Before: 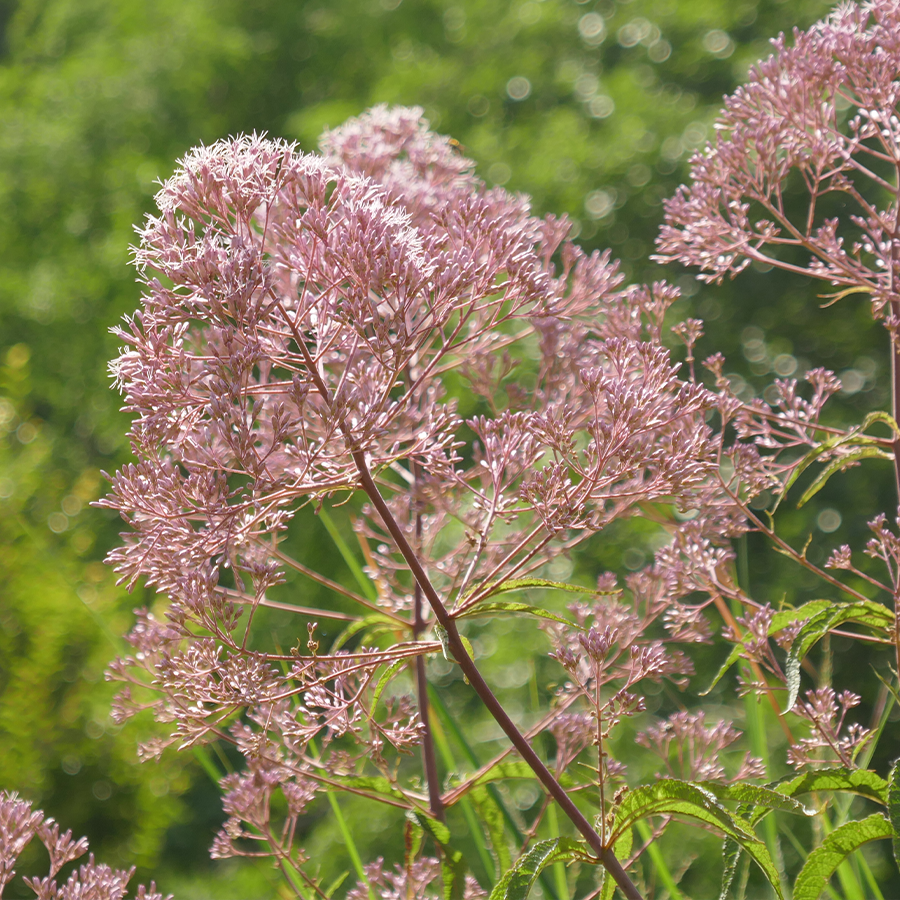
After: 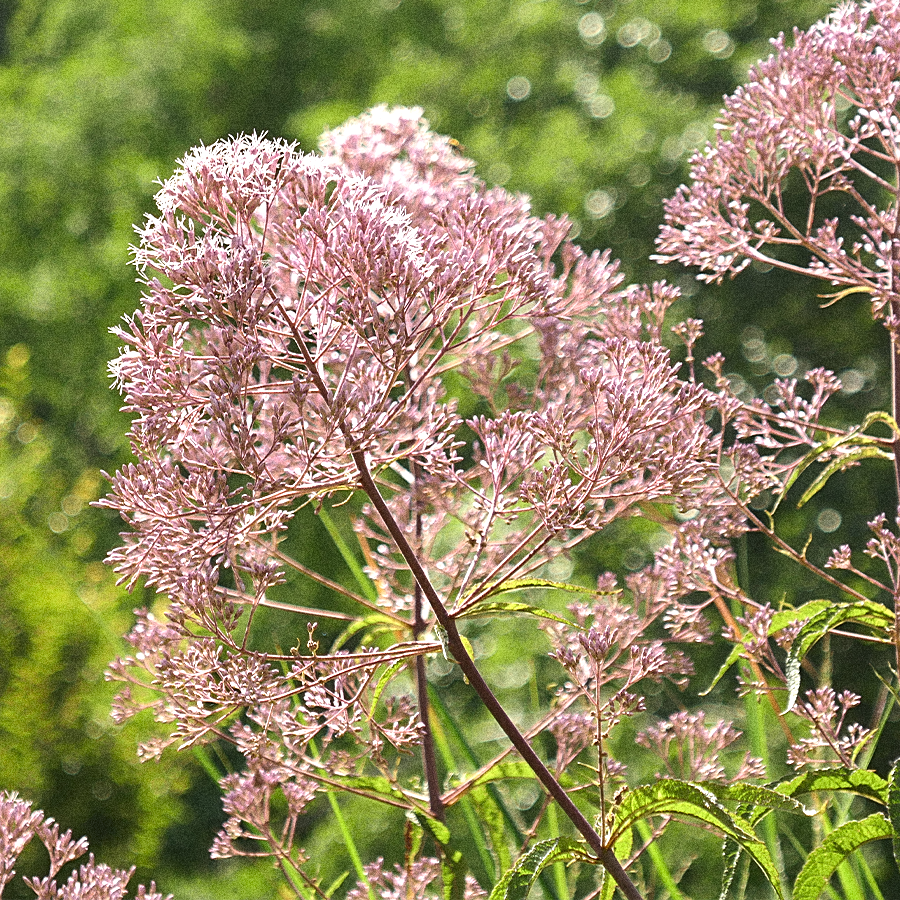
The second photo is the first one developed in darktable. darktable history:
tone equalizer: -8 EV -0.75 EV, -7 EV -0.7 EV, -6 EV -0.6 EV, -5 EV -0.4 EV, -3 EV 0.4 EV, -2 EV 0.6 EV, -1 EV 0.7 EV, +0 EV 0.75 EV, edges refinement/feathering 500, mask exposure compensation -1.57 EV, preserve details no
sharpen: on, module defaults
grain: coarseness 14.49 ISO, strength 48.04%, mid-tones bias 35%
